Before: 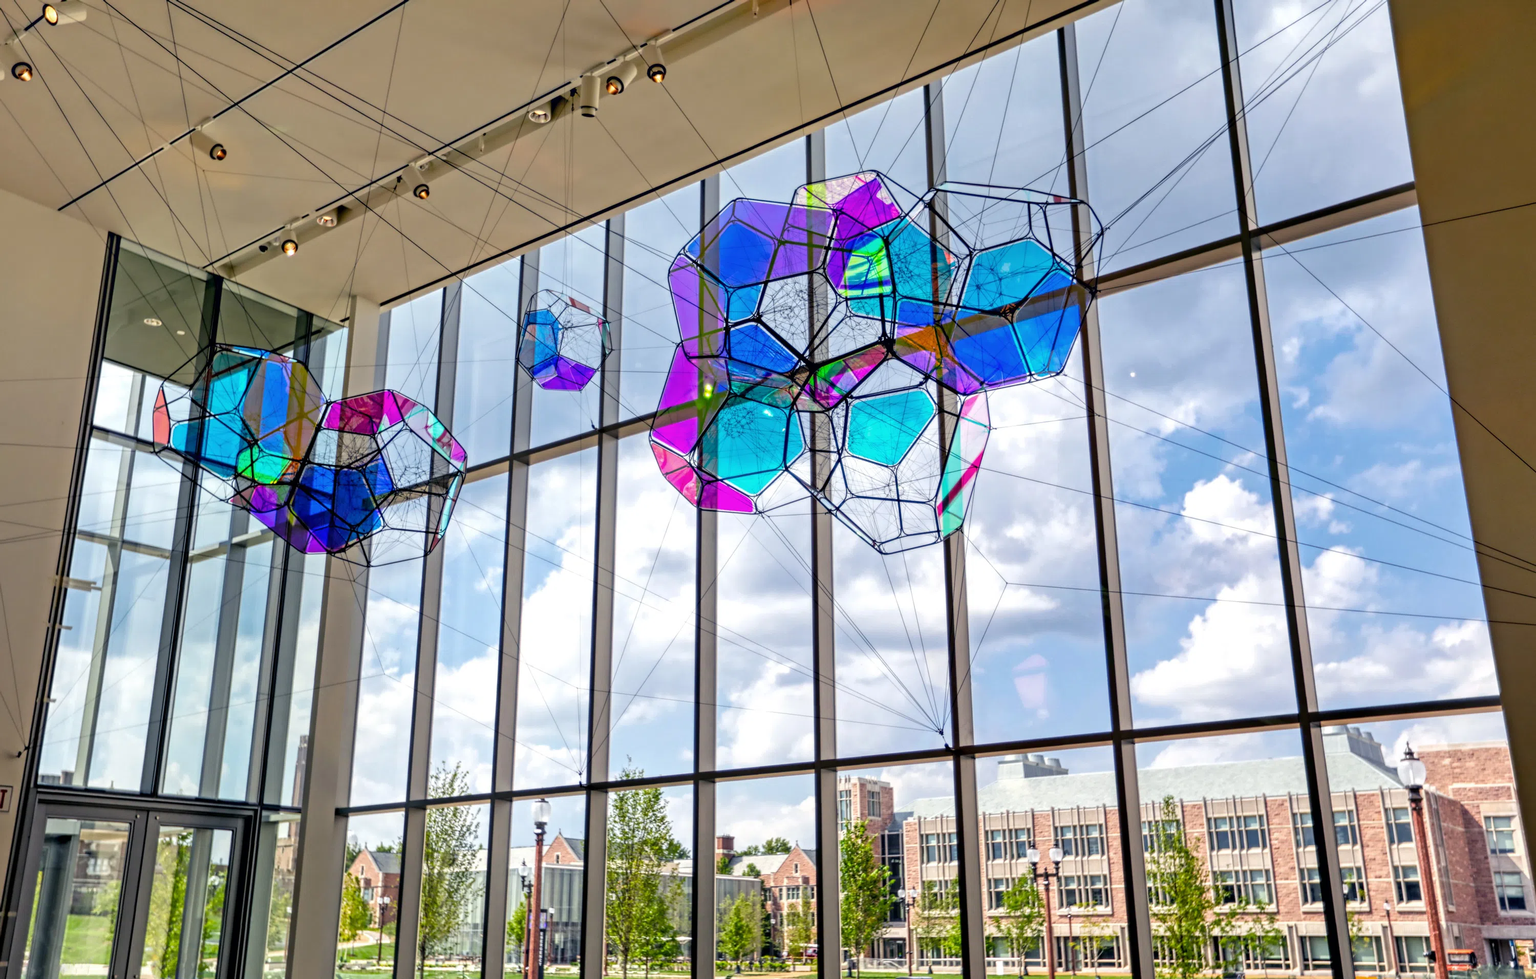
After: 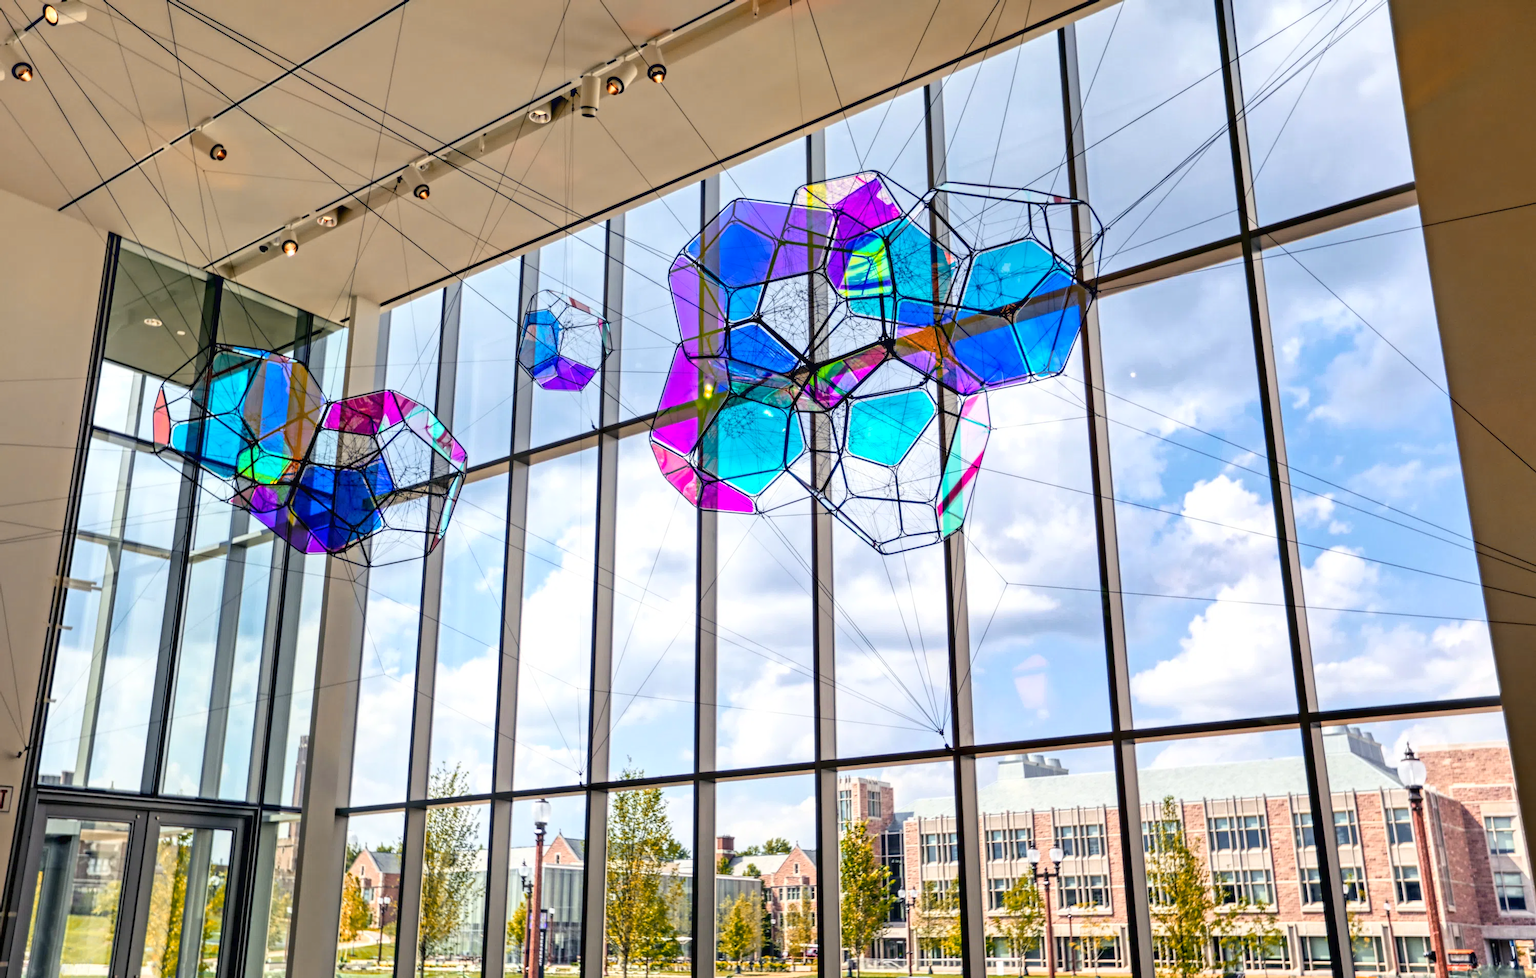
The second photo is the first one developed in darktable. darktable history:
color zones: curves: ch2 [(0, 0.5) (0.143, 0.5) (0.286, 0.416) (0.429, 0.5) (0.571, 0.5) (0.714, 0.5) (0.857, 0.5) (1, 0.5)]
tone curve: curves: ch0 [(0, 0) (0.003, 0.019) (0.011, 0.022) (0.025, 0.03) (0.044, 0.049) (0.069, 0.08) (0.1, 0.111) (0.136, 0.144) (0.177, 0.189) (0.224, 0.23) (0.277, 0.285) (0.335, 0.356) (0.399, 0.428) (0.468, 0.511) (0.543, 0.597) (0.623, 0.682) (0.709, 0.773) (0.801, 0.865) (0.898, 0.945) (1, 1)], color space Lab, linked channels, preserve colors none
